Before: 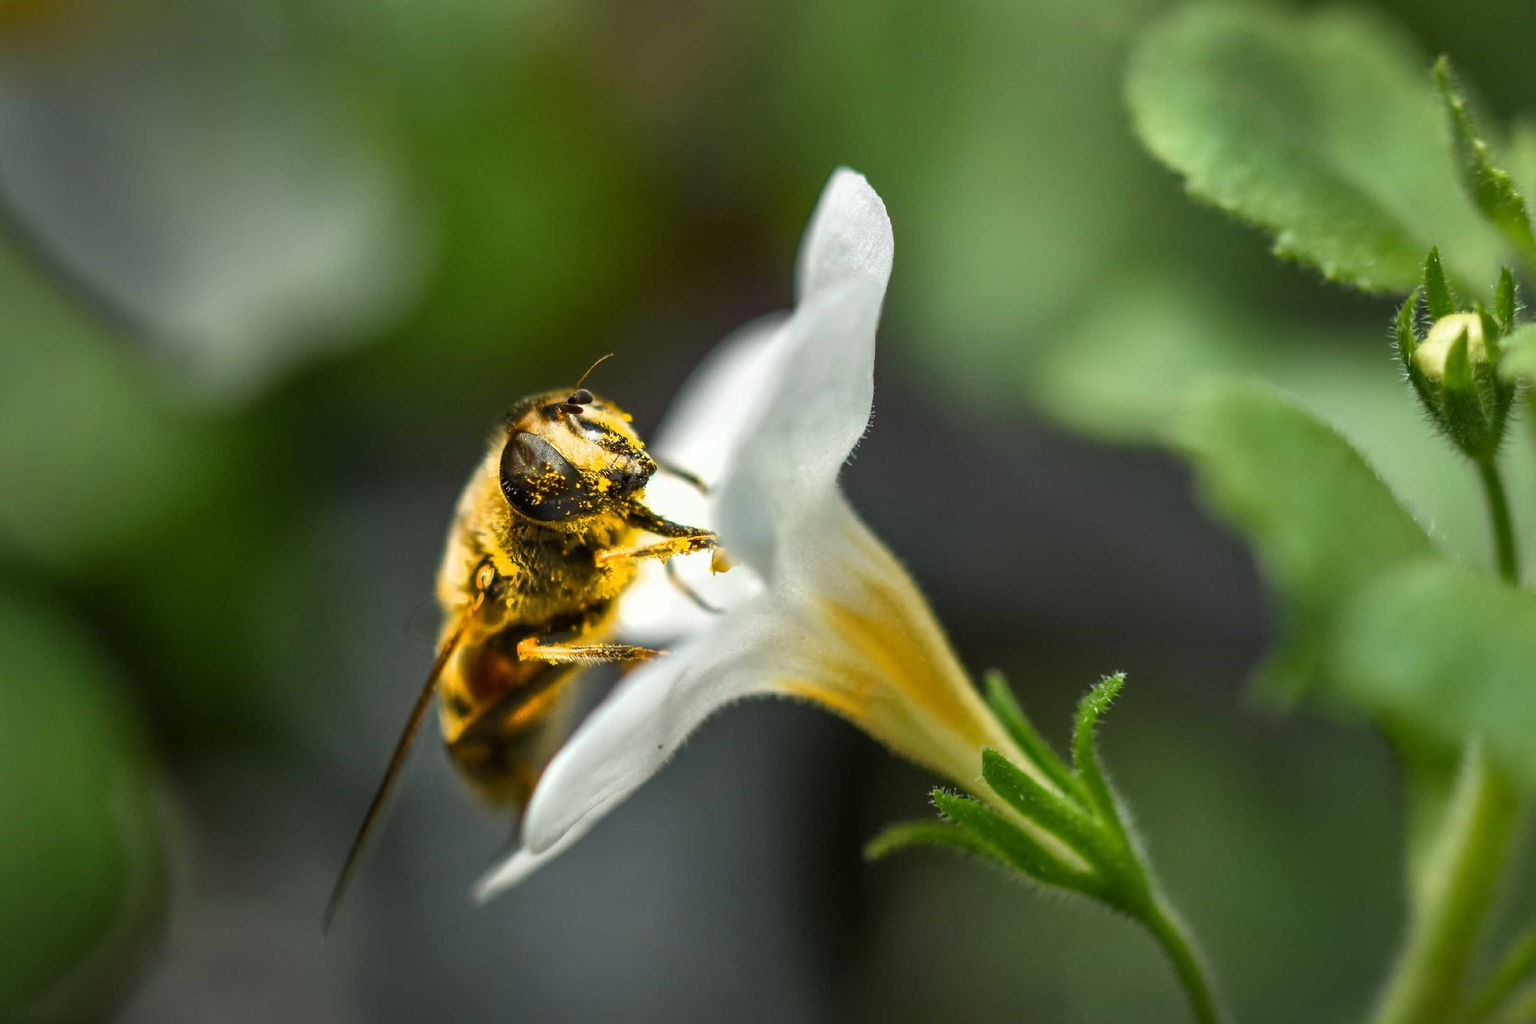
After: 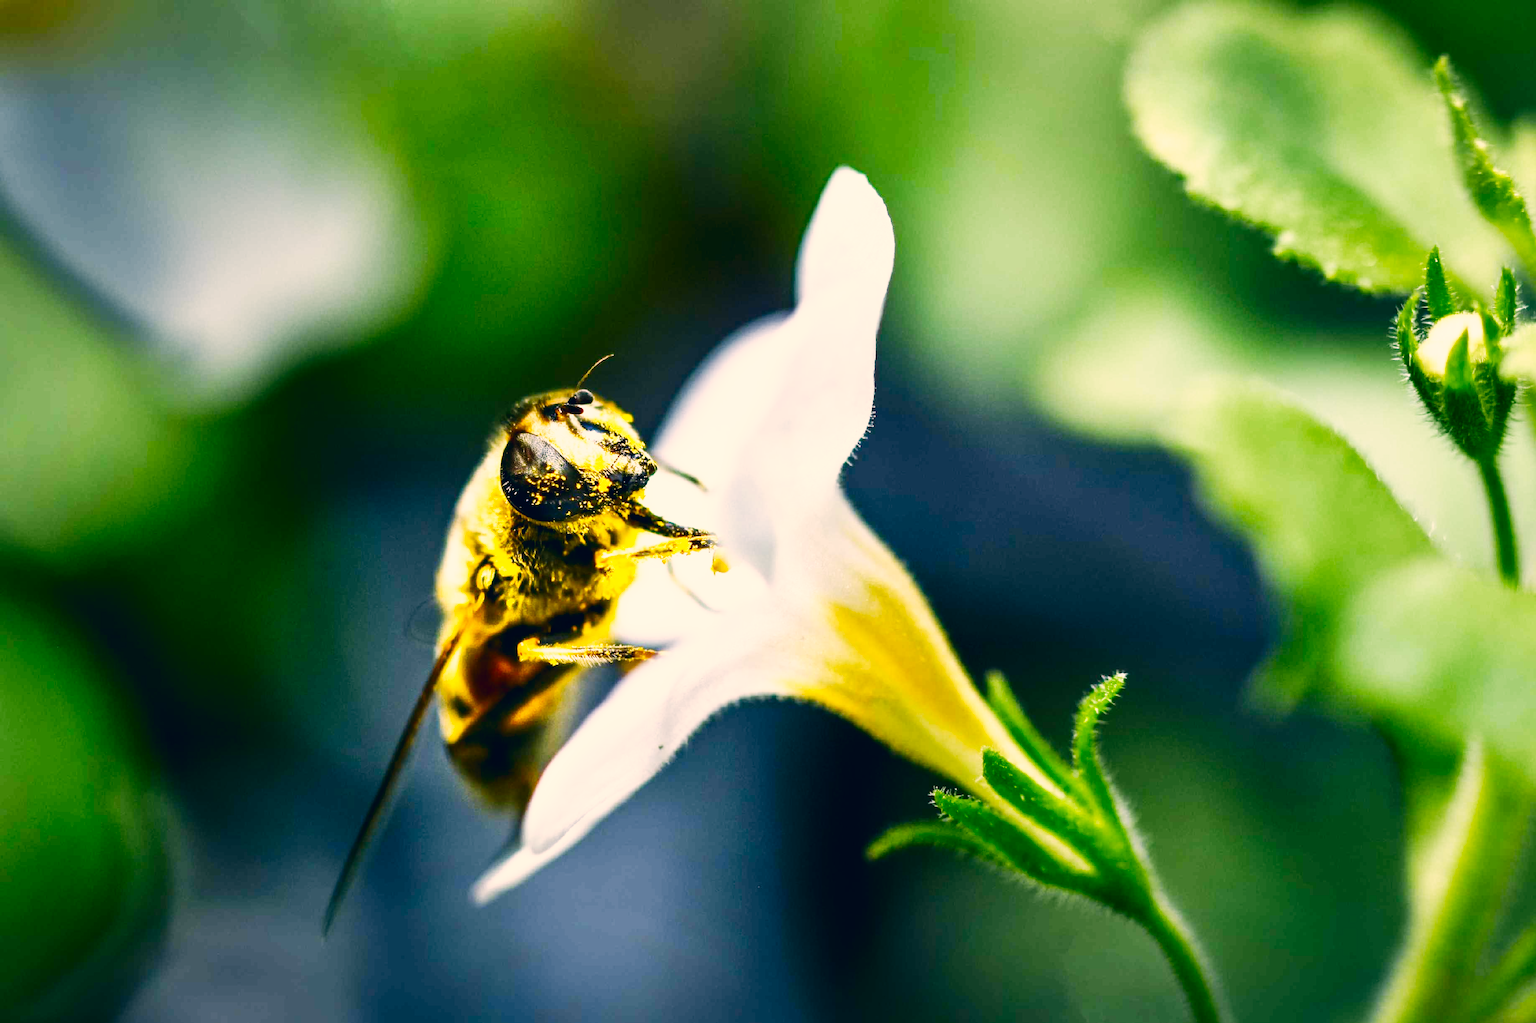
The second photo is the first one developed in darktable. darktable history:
color correction: highlights a* 10.32, highlights b* 14.66, shadows a* -9.59, shadows b* -15.02
base curve: curves: ch0 [(0, 0) (0.007, 0.004) (0.027, 0.03) (0.046, 0.07) (0.207, 0.54) (0.442, 0.872) (0.673, 0.972) (1, 1)], preserve colors none
white balance: red 0.948, green 1.02, blue 1.176
contrast brightness saturation: contrast 0.07, brightness -0.13, saturation 0.06
